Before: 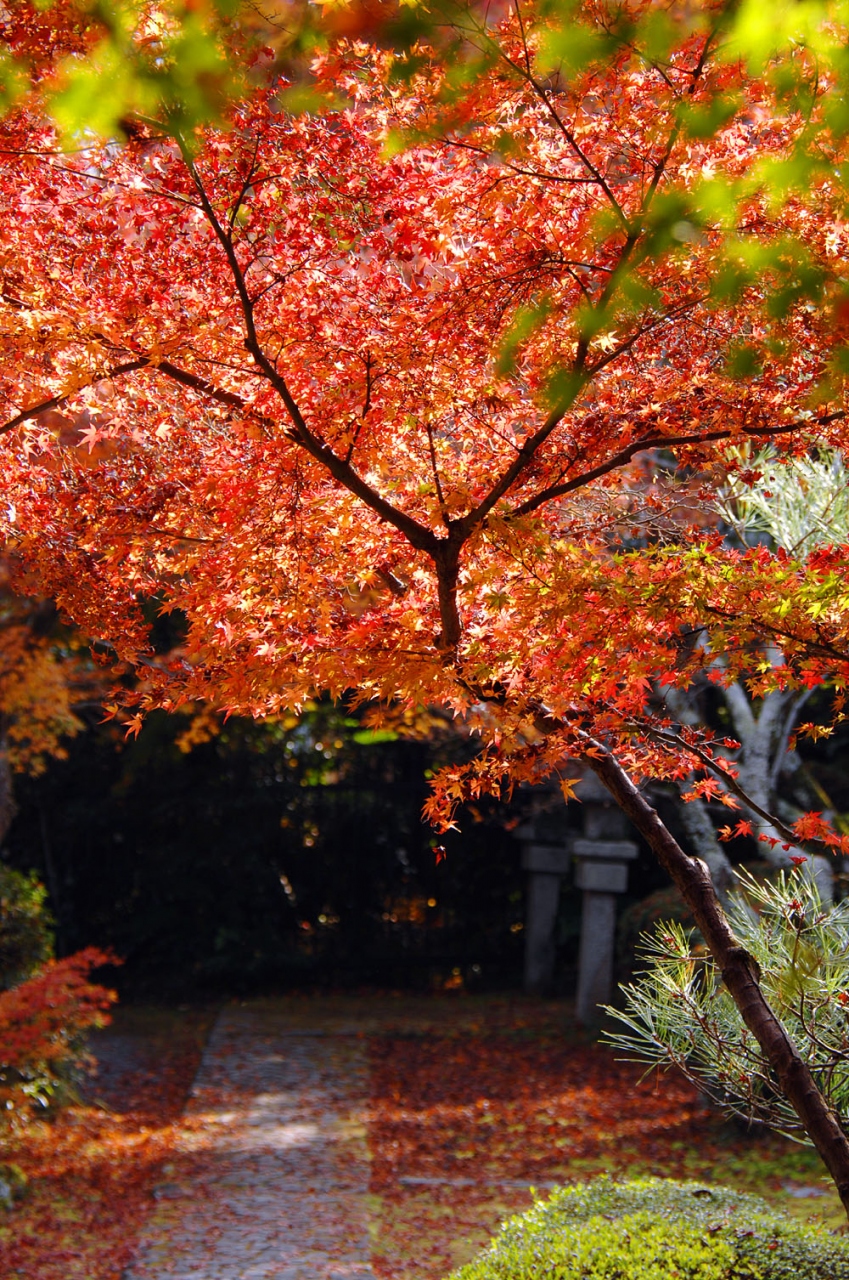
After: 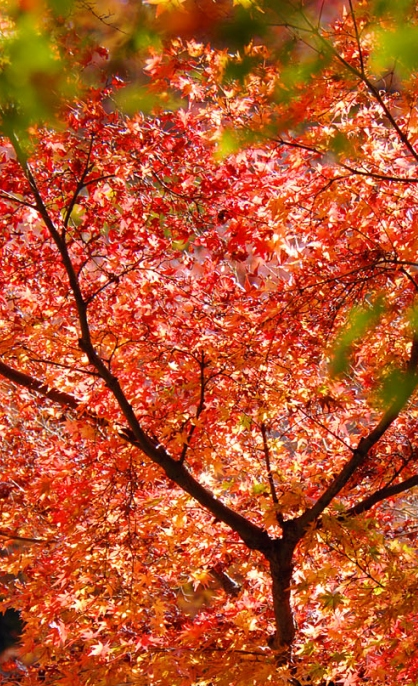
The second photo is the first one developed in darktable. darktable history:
crop: left 19.583%, right 30.286%, bottom 46.188%
shadows and highlights: shadows 37.26, highlights -27.37, soften with gaussian
